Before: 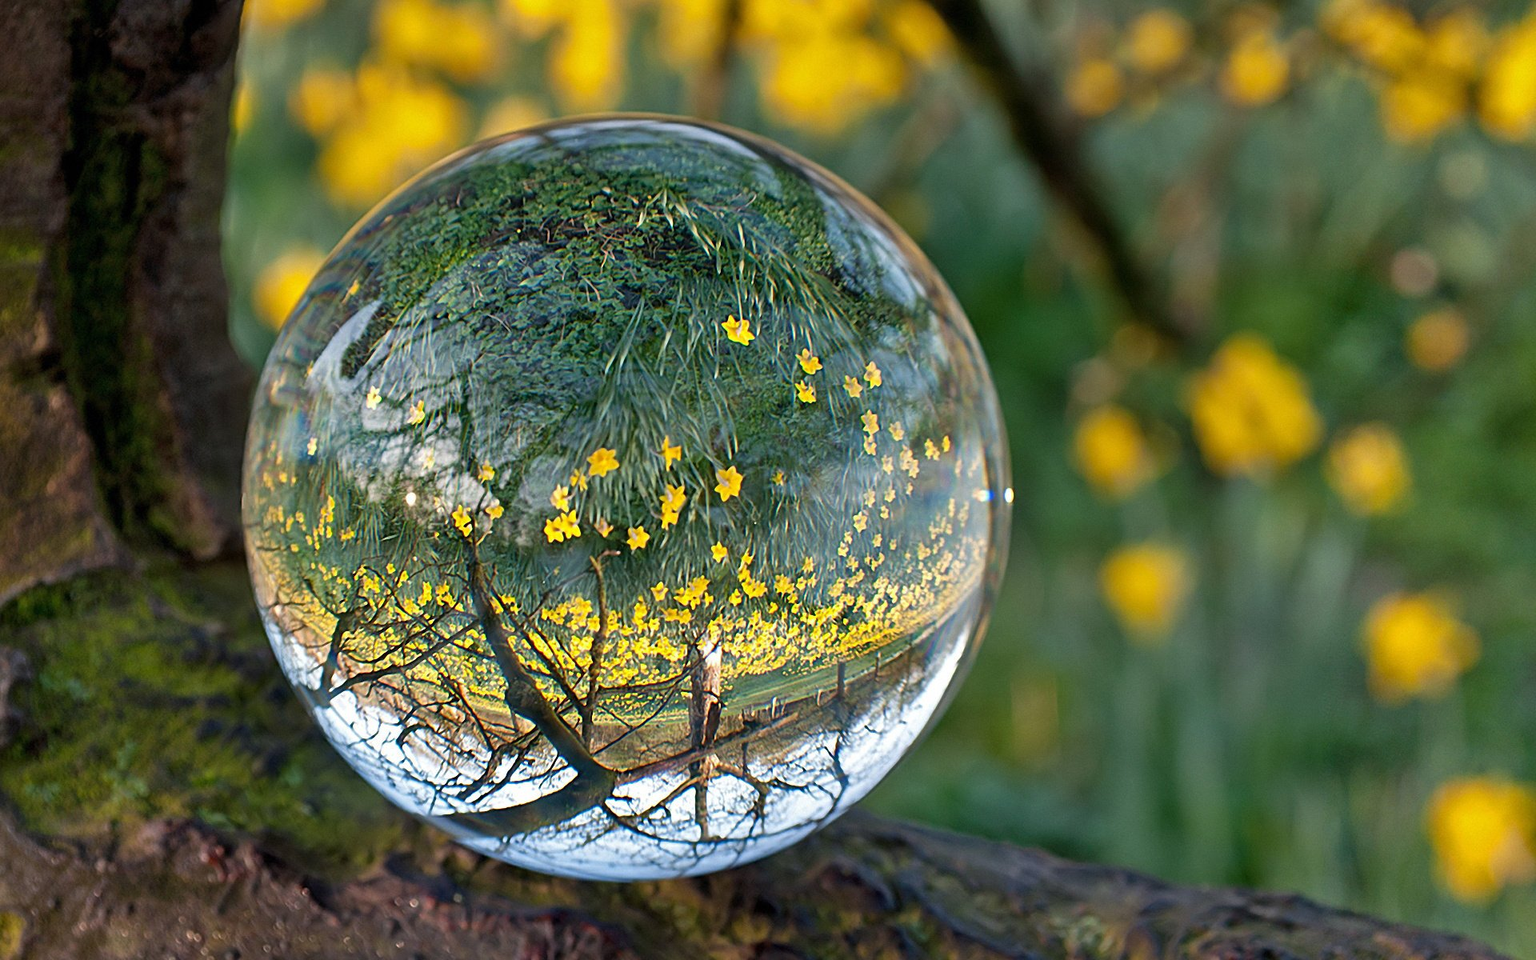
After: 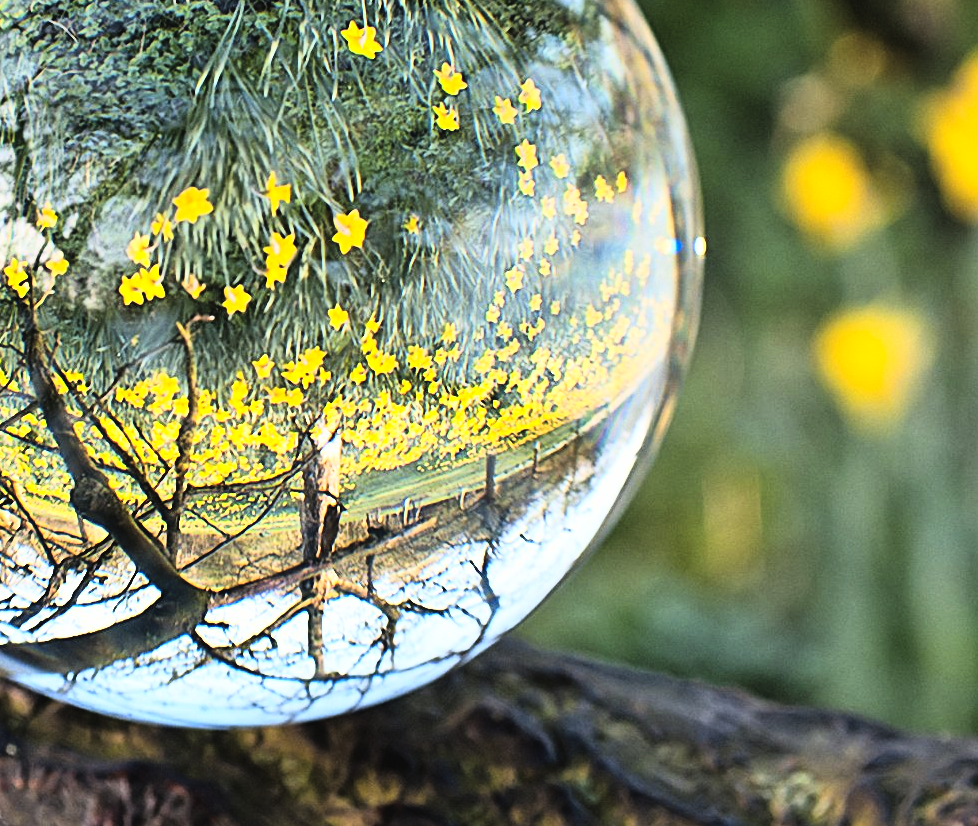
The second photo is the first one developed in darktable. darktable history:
exposure: black level correction -0.014, exposure -0.193 EV, compensate highlight preservation false
rgb curve: curves: ch0 [(0, 0) (0.21, 0.15) (0.24, 0.21) (0.5, 0.75) (0.75, 0.96) (0.89, 0.99) (1, 1)]; ch1 [(0, 0.02) (0.21, 0.13) (0.25, 0.2) (0.5, 0.67) (0.75, 0.9) (0.89, 0.97) (1, 1)]; ch2 [(0, 0.02) (0.21, 0.13) (0.25, 0.2) (0.5, 0.67) (0.75, 0.9) (0.89, 0.97) (1, 1)], compensate middle gray true
crop and rotate: left 29.237%, top 31.152%, right 19.807%
tone equalizer: on, module defaults
color contrast: green-magenta contrast 0.8, blue-yellow contrast 1.1, unbound 0
